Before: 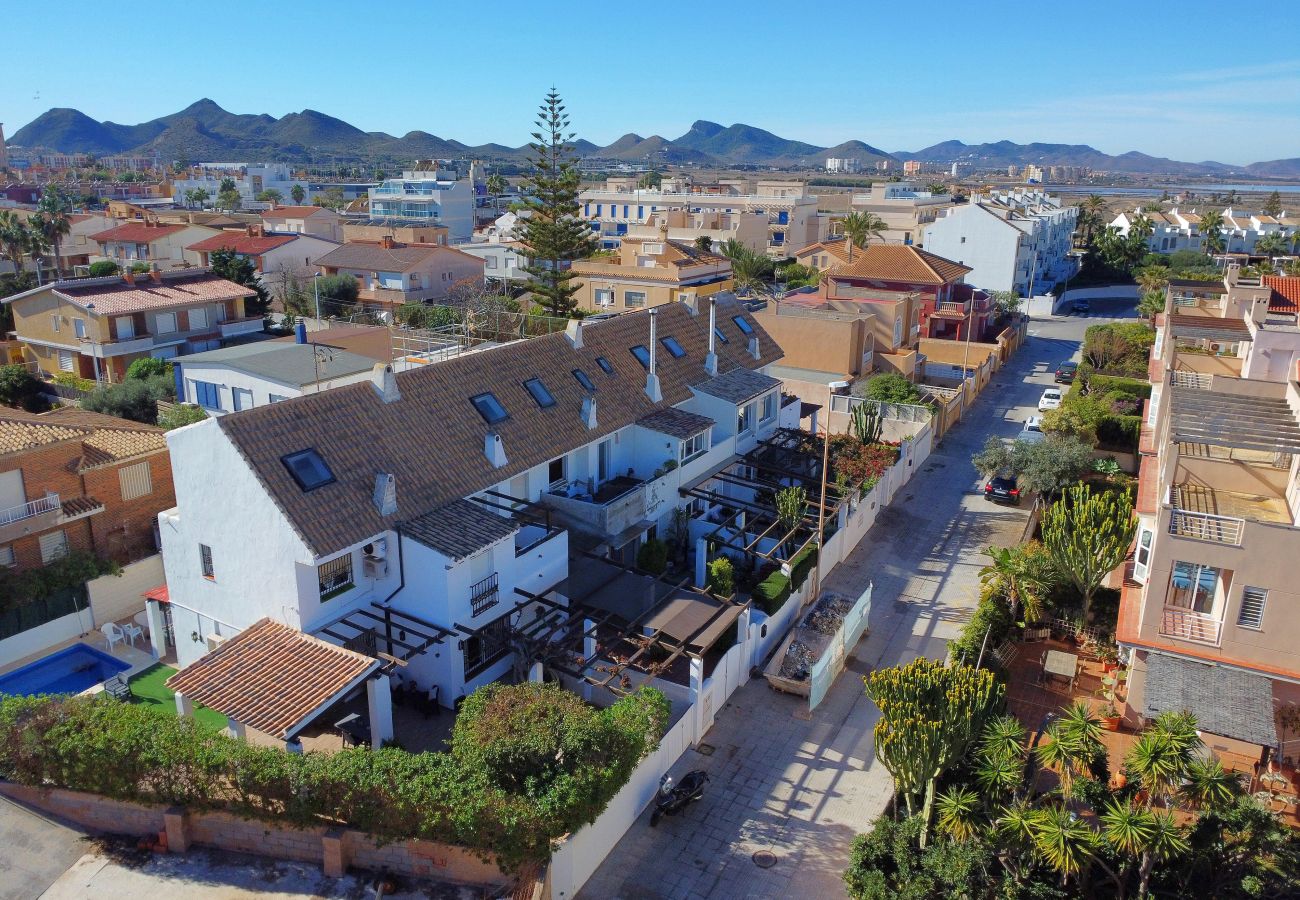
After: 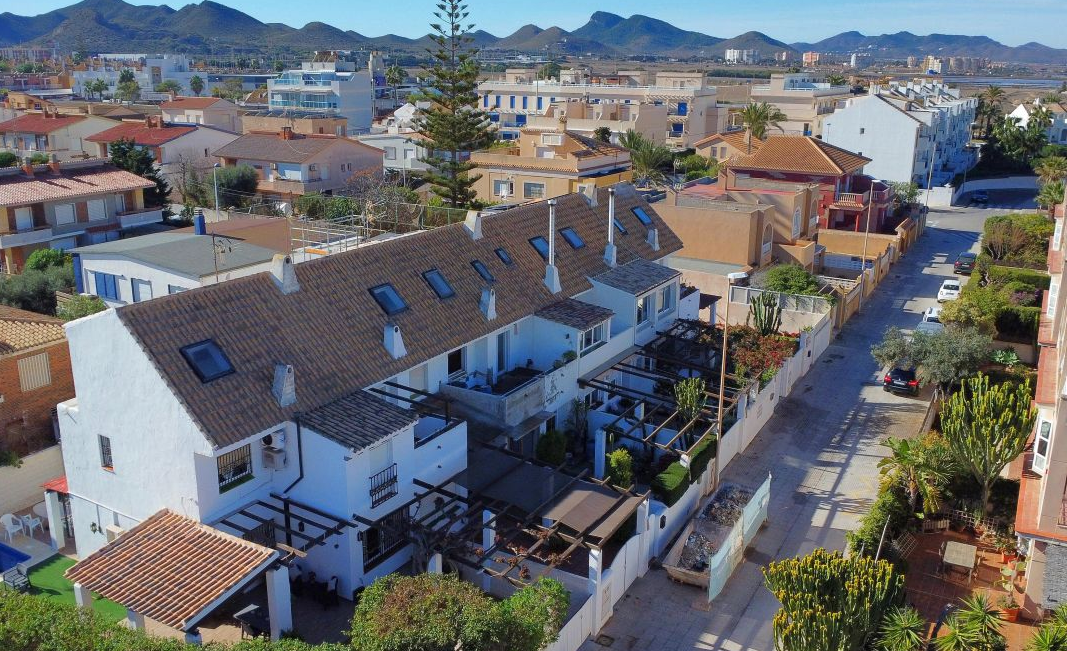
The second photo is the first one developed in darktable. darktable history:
shadows and highlights: shadows 4.72, soften with gaussian
crop: left 7.845%, top 12.128%, right 10.015%, bottom 15.471%
exposure: compensate exposure bias true, compensate highlight preservation false
